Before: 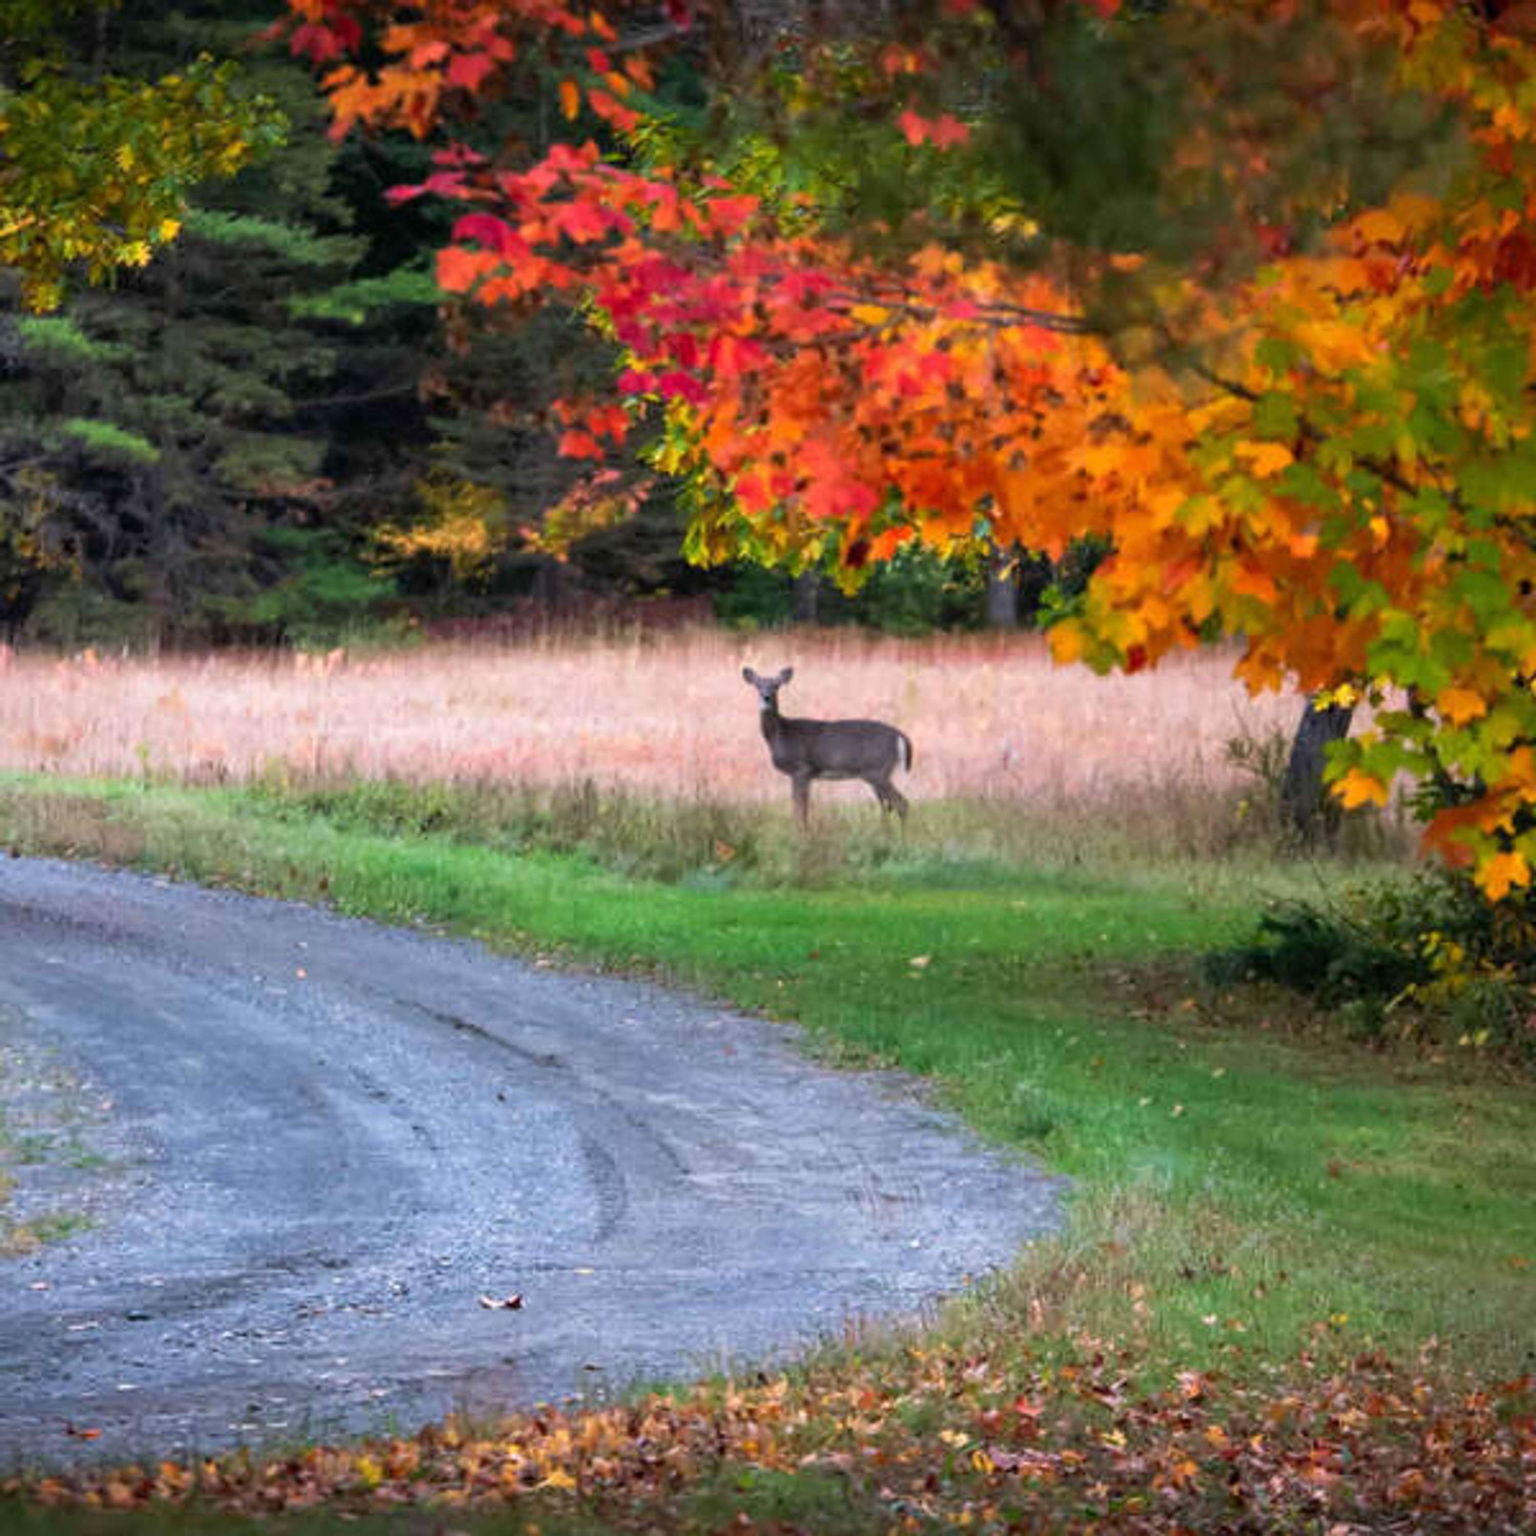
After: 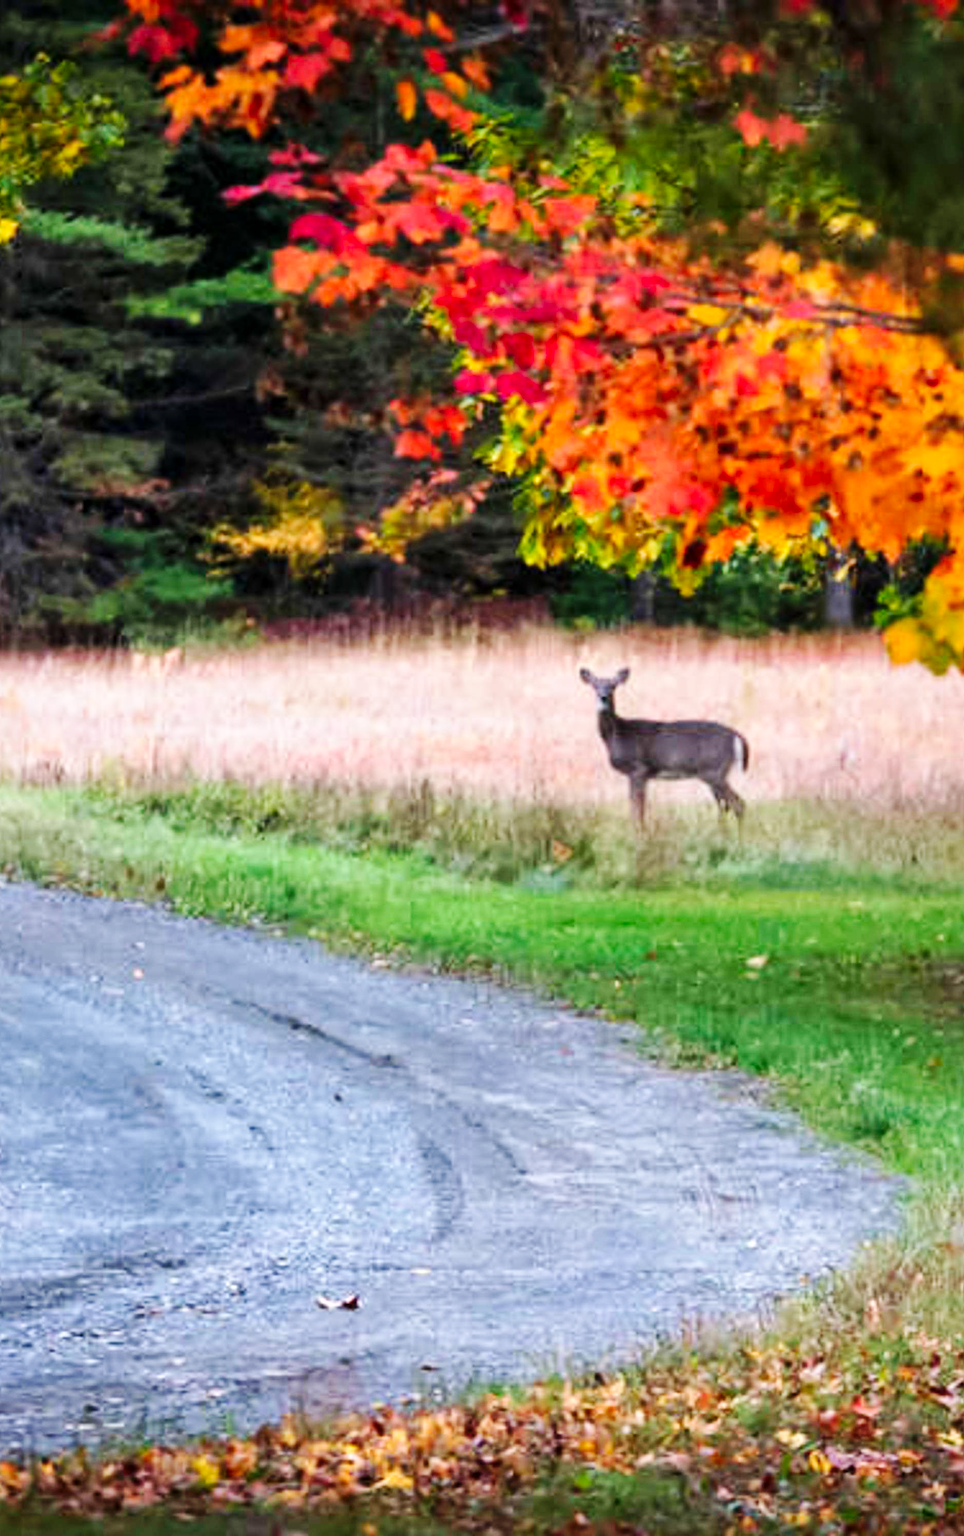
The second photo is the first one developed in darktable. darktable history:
local contrast: mode bilateral grid, contrast 20, coarseness 50, detail 120%, midtone range 0.2
crop: left 10.644%, right 26.528%
base curve: curves: ch0 [(0, 0) (0.032, 0.025) (0.121, 0.166) (0.206, 0.329) (0.605, 0.79) (1, 1)], preserve colors none
